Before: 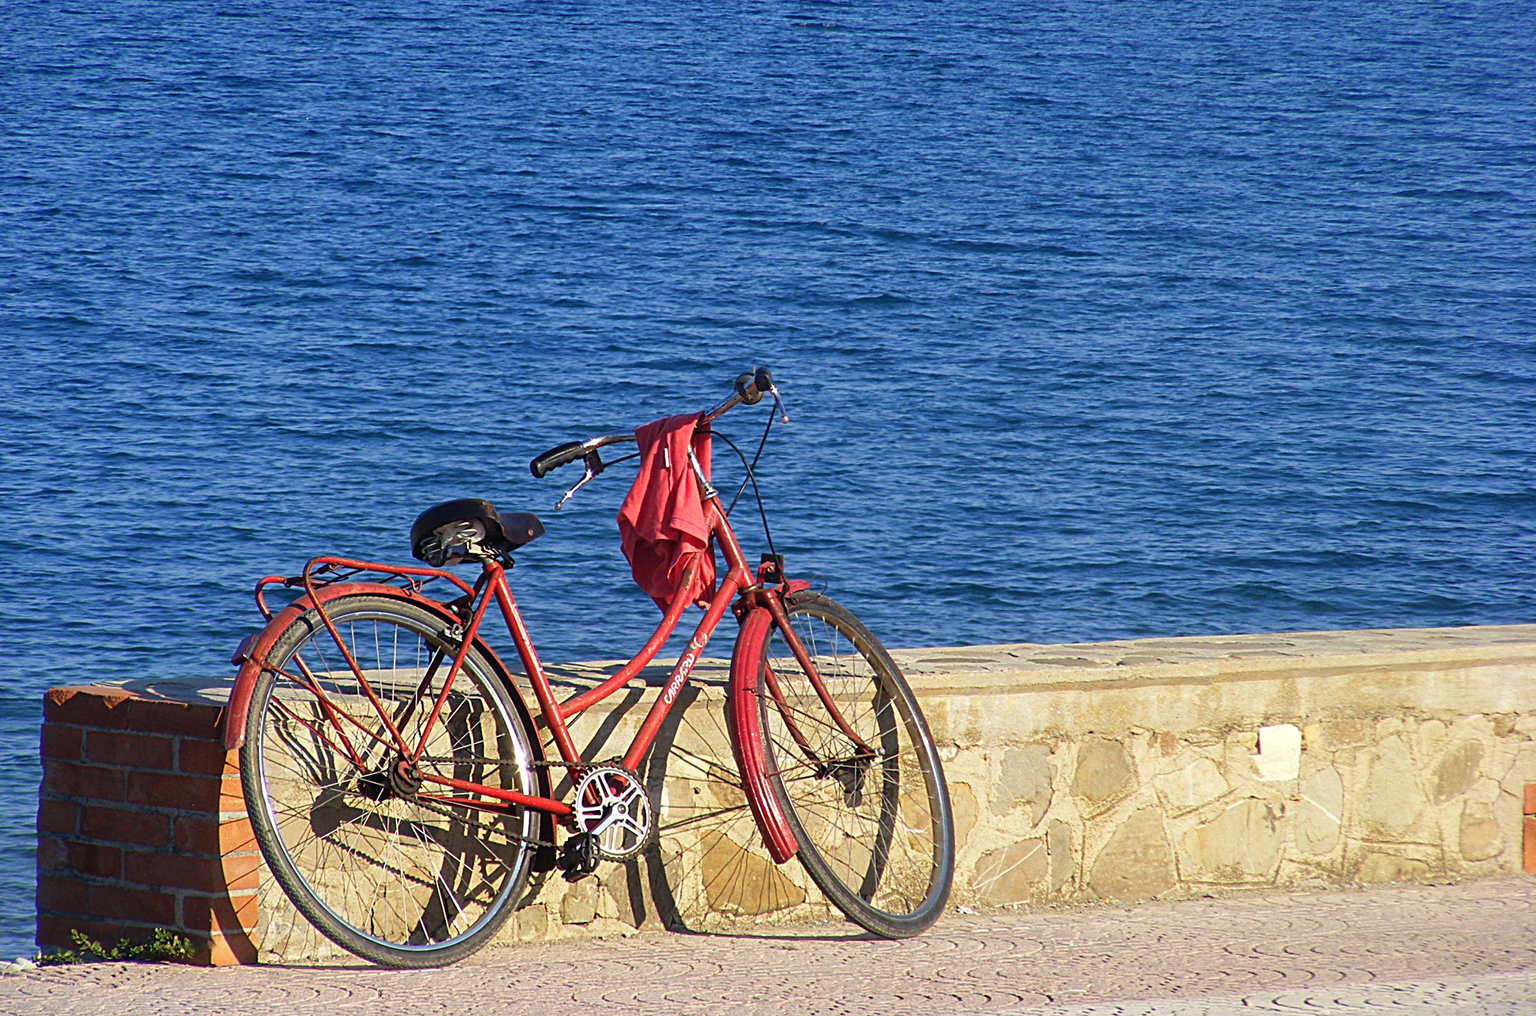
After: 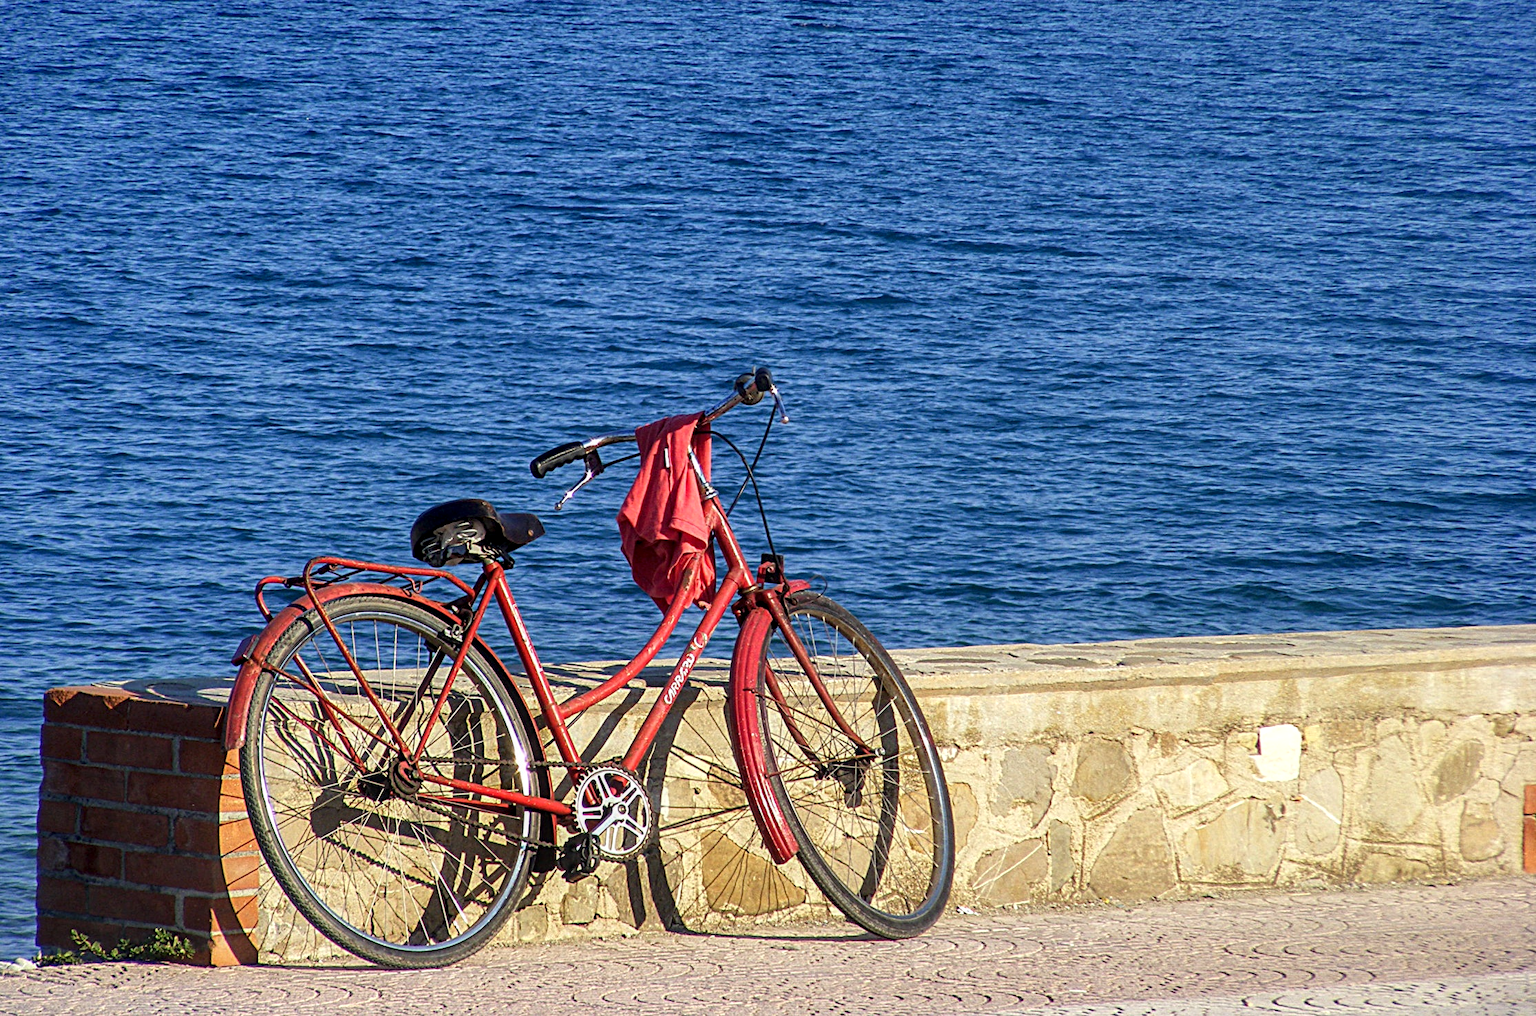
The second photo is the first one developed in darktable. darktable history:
local contrast: highlights 42%, shadows 59%, detail 136%, midtone range 0.508
